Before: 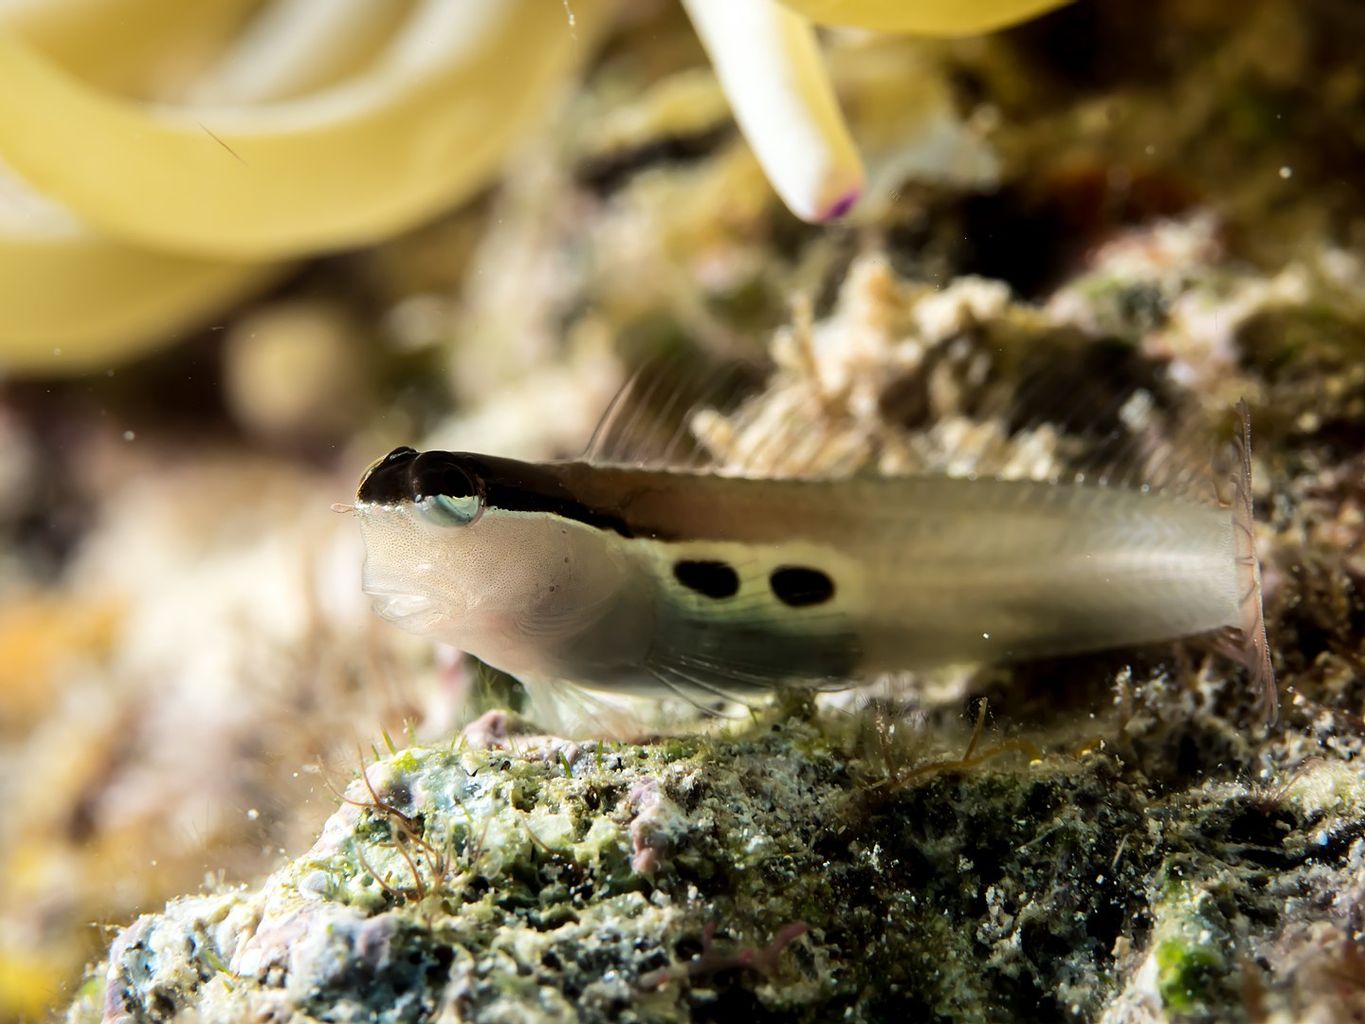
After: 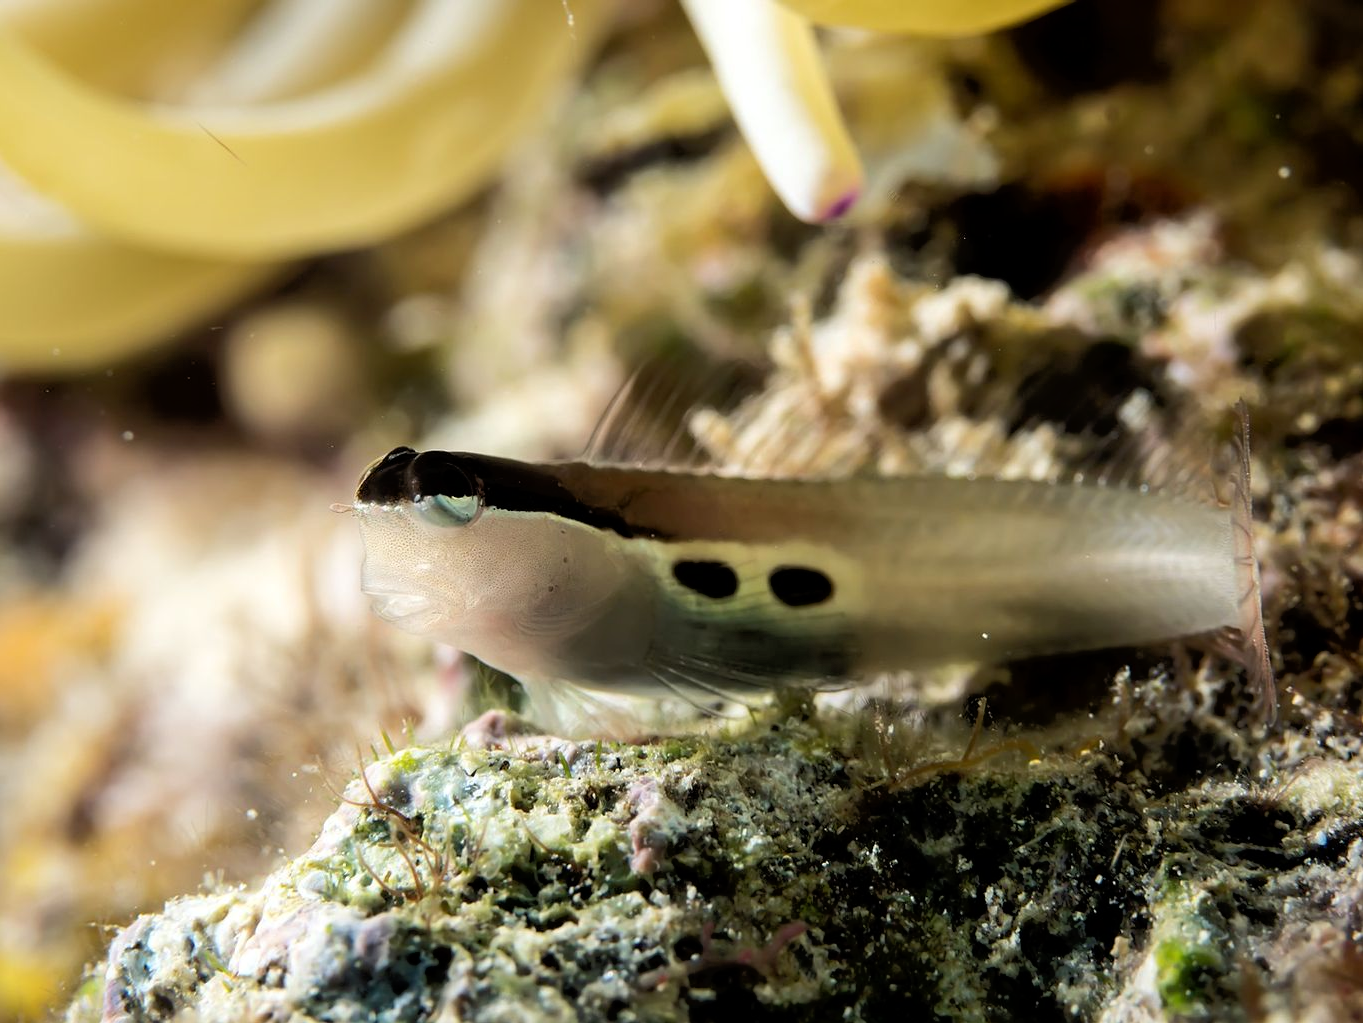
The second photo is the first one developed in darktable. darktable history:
crop: left 0.092%
tone equalizer: -8 EV -1.81 EV, -7 EV -1.17 EV, -6 EV -1.64 EV
